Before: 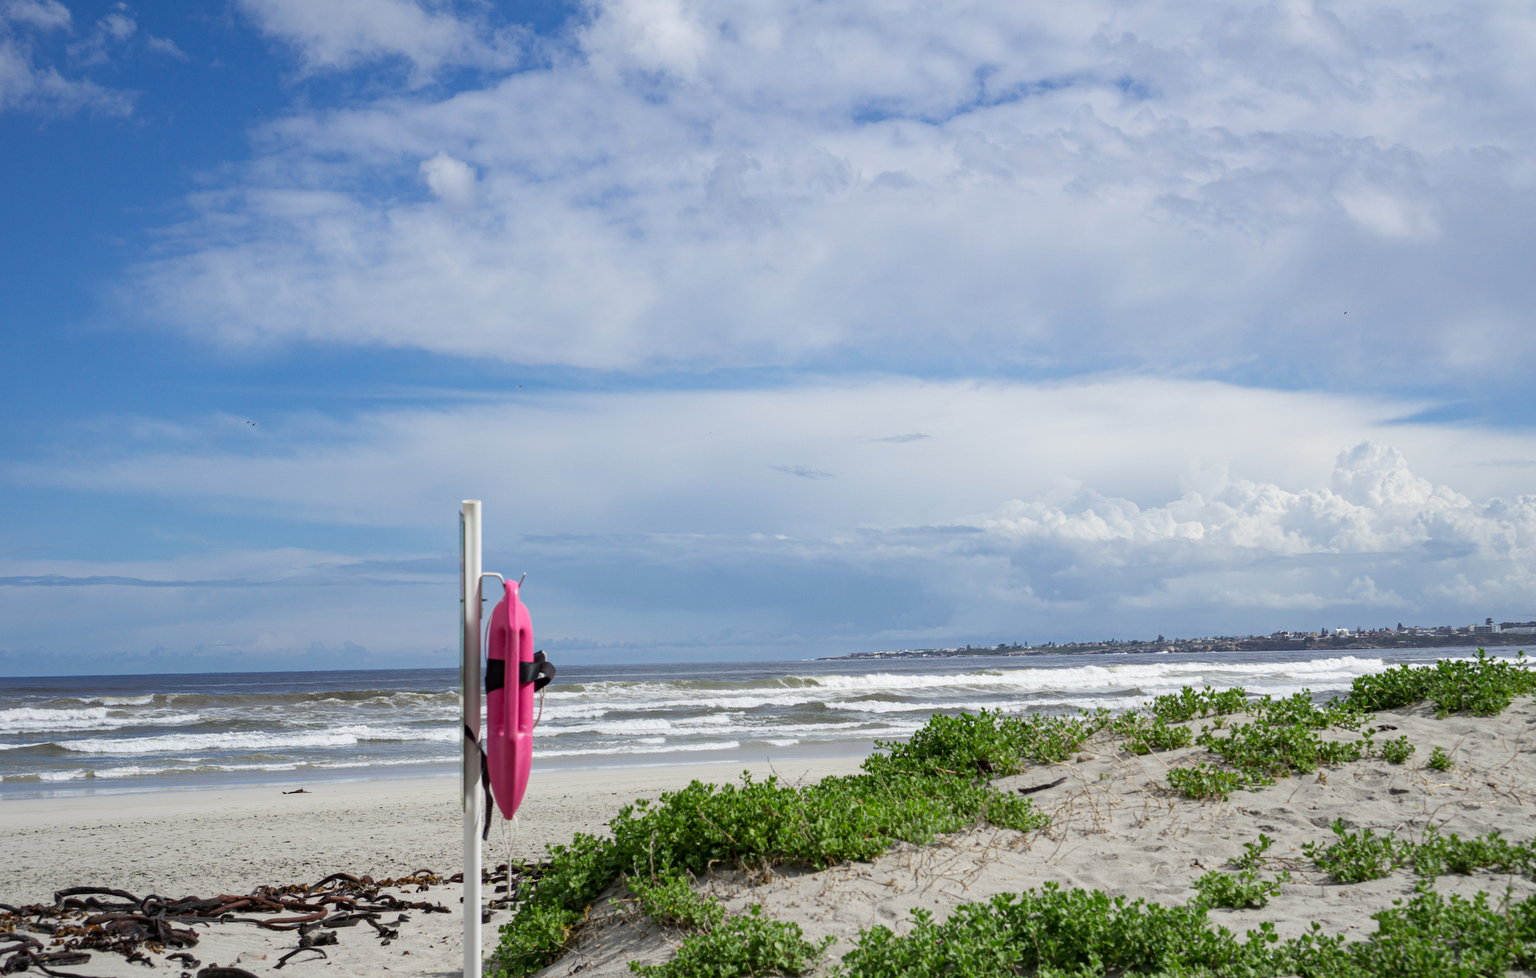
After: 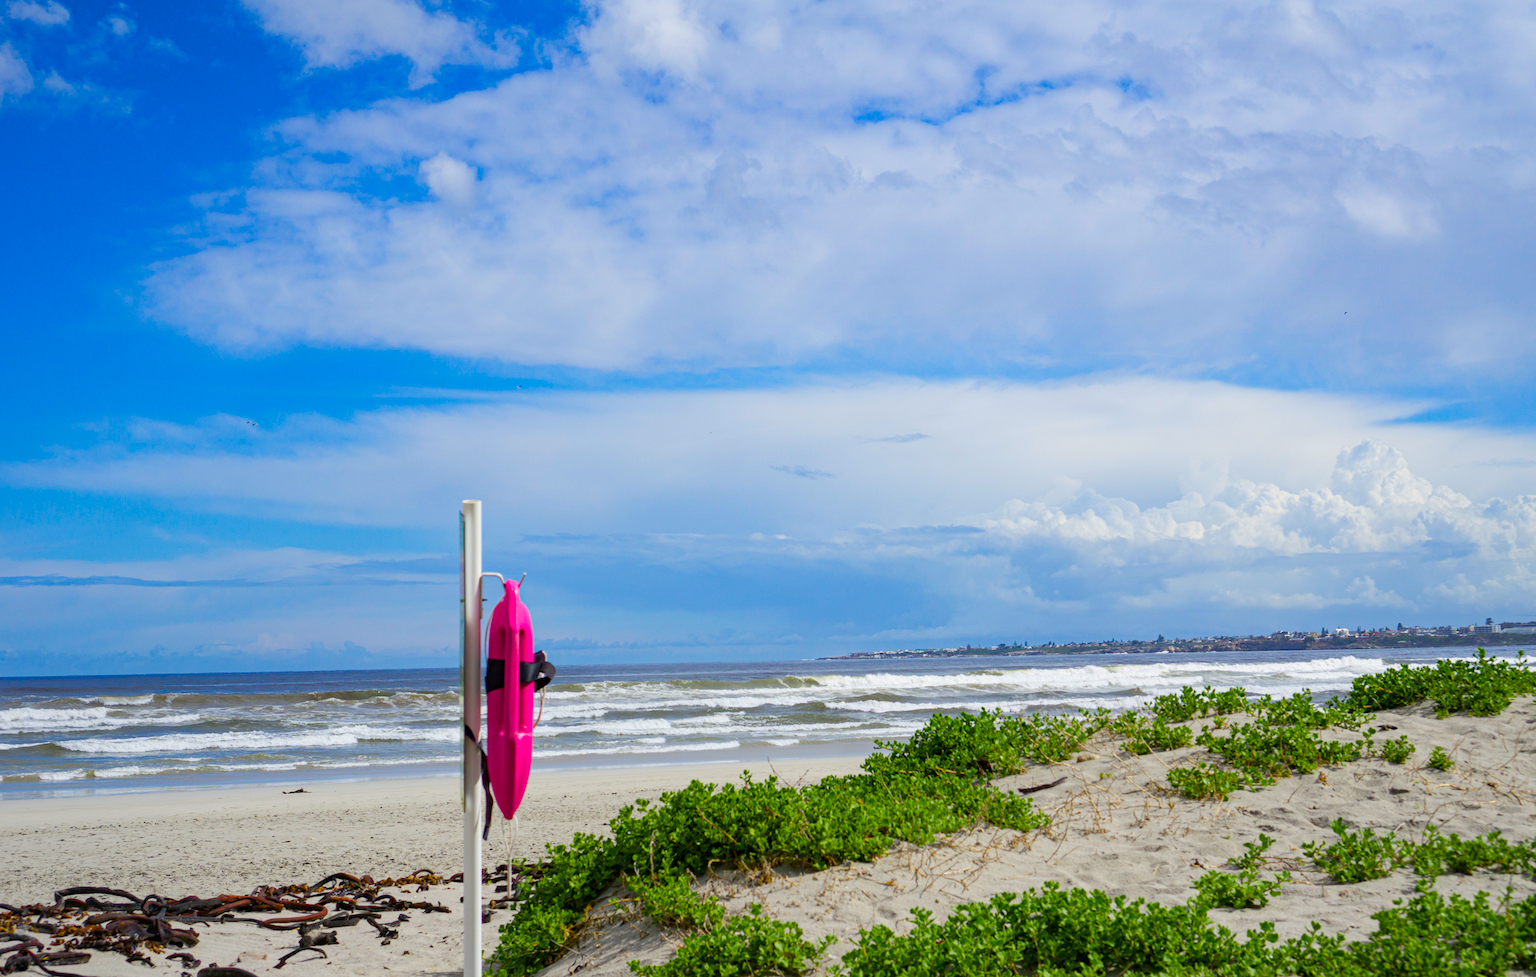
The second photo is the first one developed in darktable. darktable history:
color balance rgb: linear chroma grading › global chroma 14.758%, perceptual saturation grading › global saturation 36.888%, perceptual saturation grading › shadows 36.2%, perceptual brilliance grading › global brilliance 2.907%, perceptual brilliance grading › highlights -3.466%, perceptual brilliance grading › shadows 3.253%, global vibrance 20%
exposure: compensate highlight preservation false
